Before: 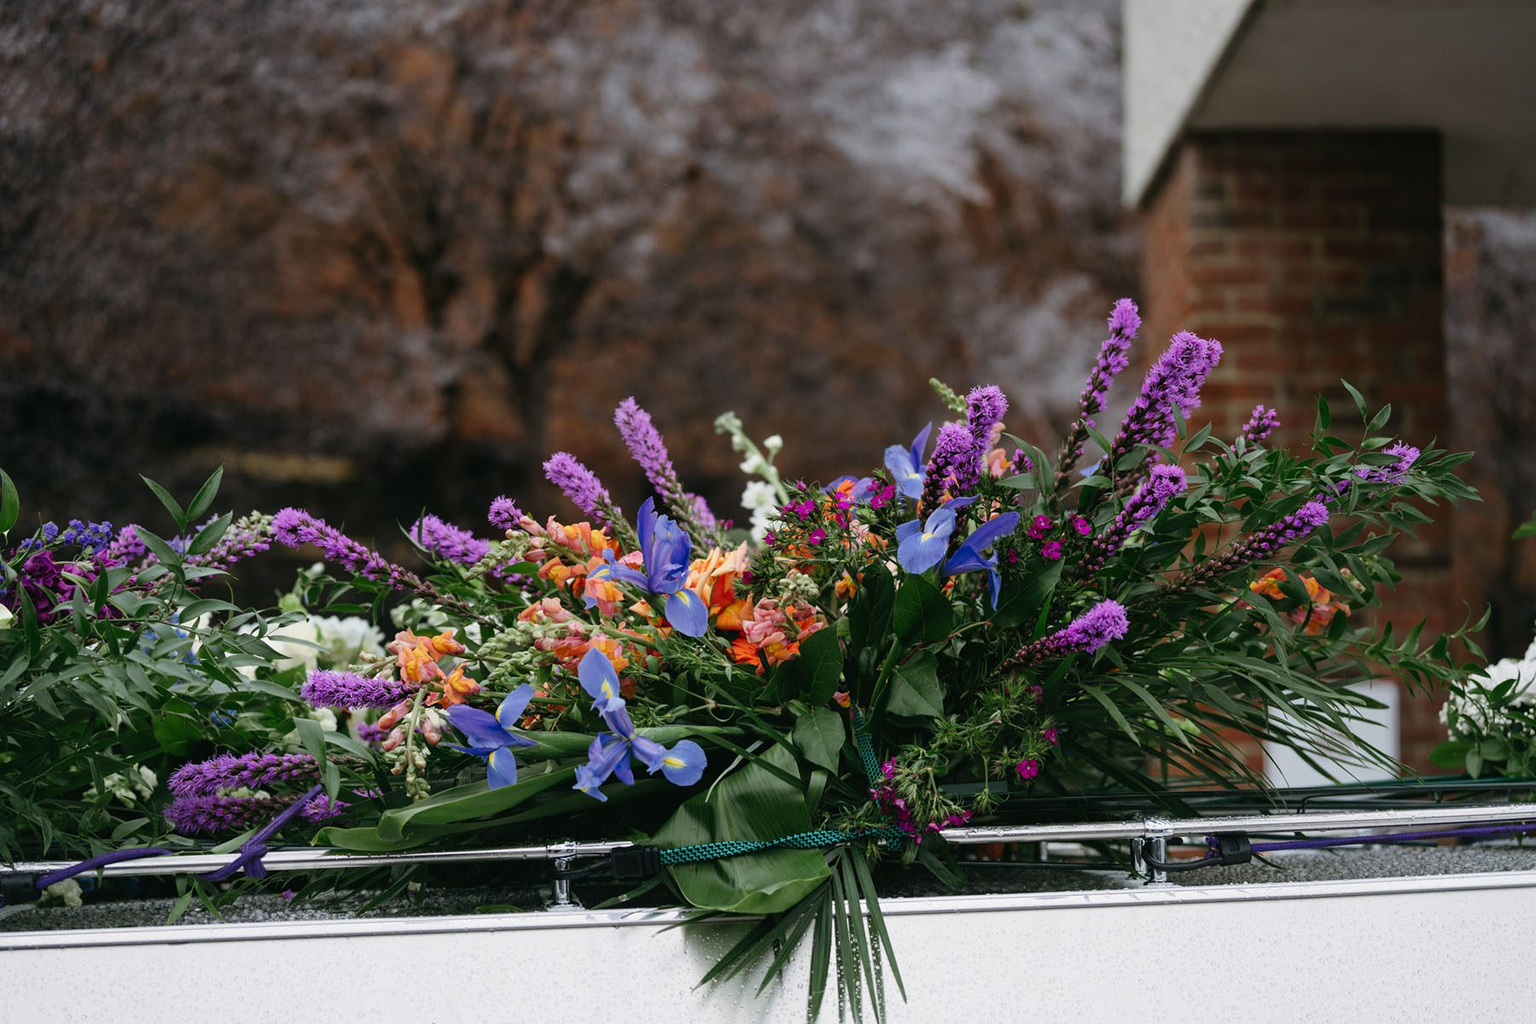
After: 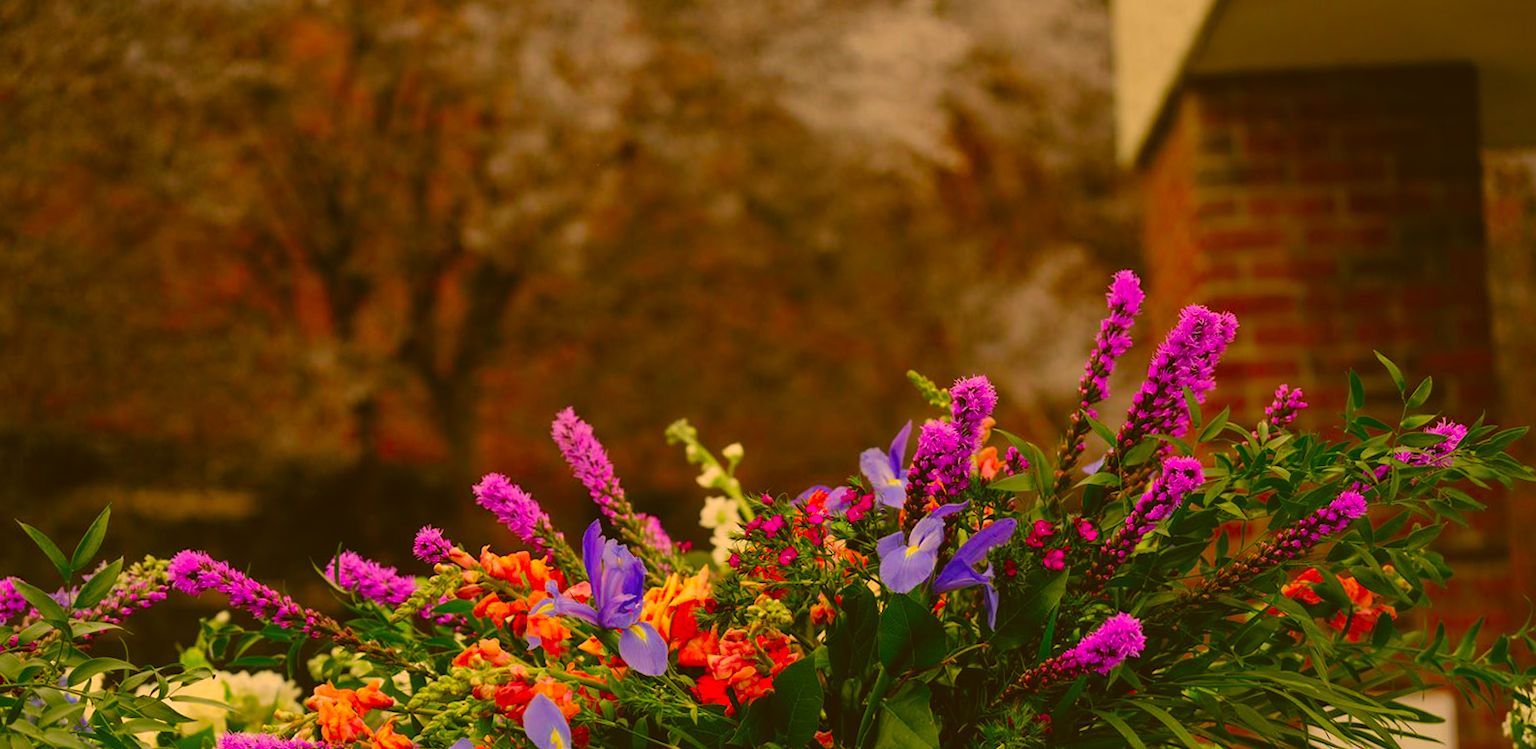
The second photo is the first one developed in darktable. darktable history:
color correction: highlights a* 10.44, highlights b* 30.04, shadows a* 2.73, shadows b* 17.51, saturation 1.72
contrast brightness saturation: contrast -0.11
crop and rotate: left 9.345%, top 7.22%, right 4.982%, bottom 32.331%
exposure: exposure -0.048 EV, compensate highlight preservation false
rotate and perspective: rotation -2.56°, automatic cropping off
